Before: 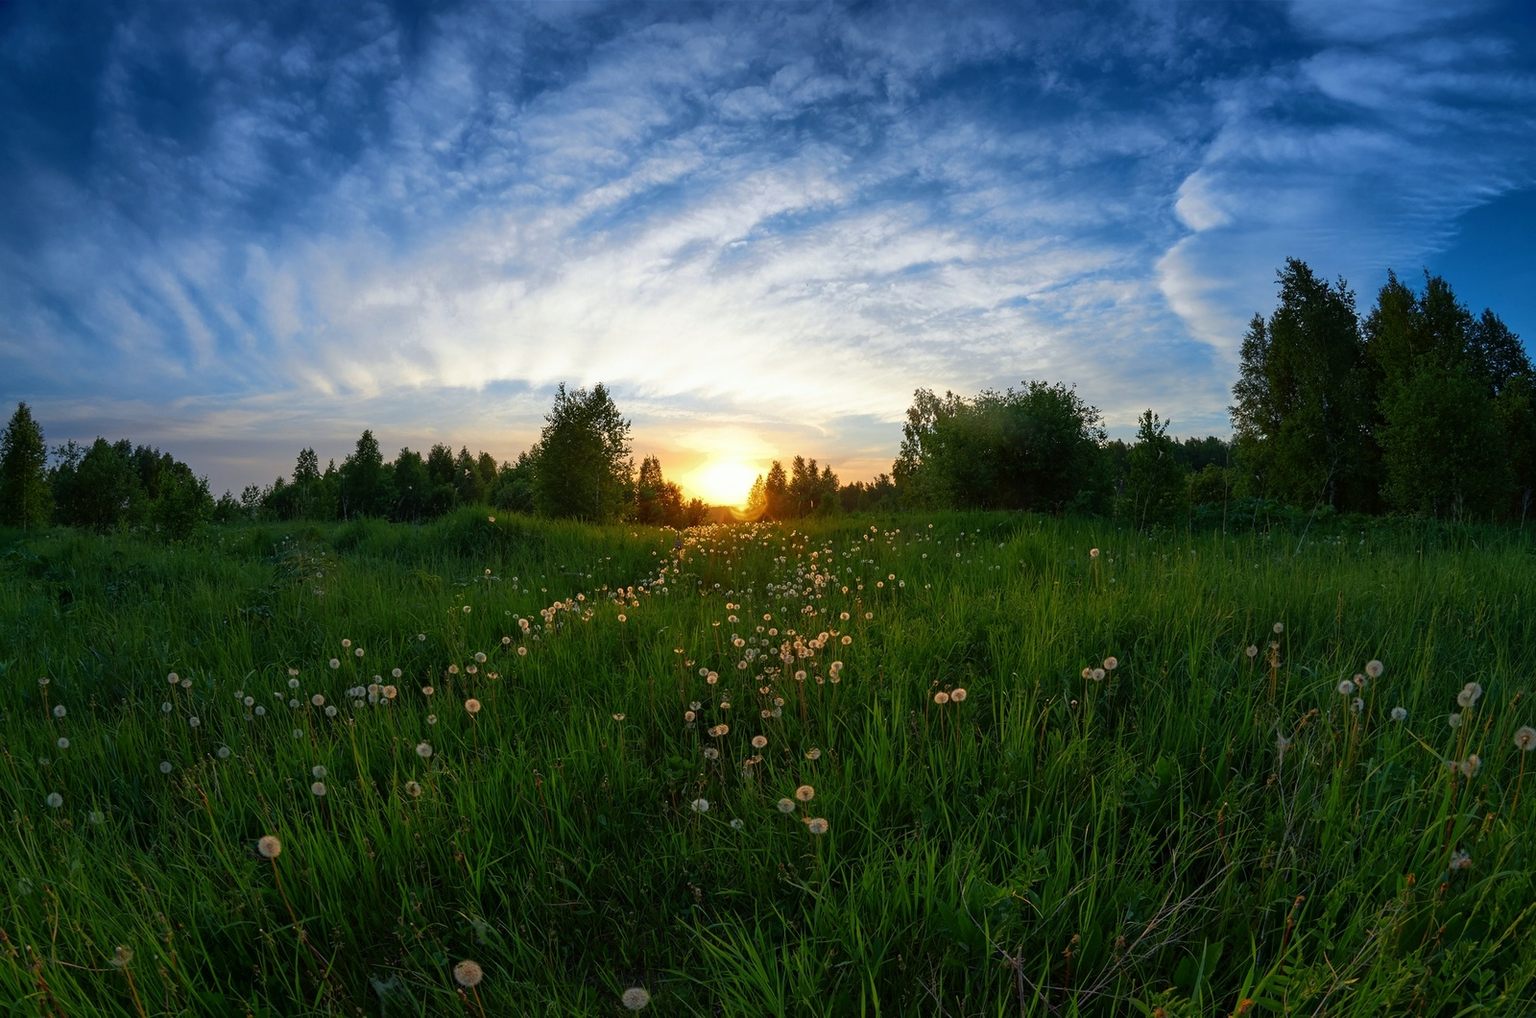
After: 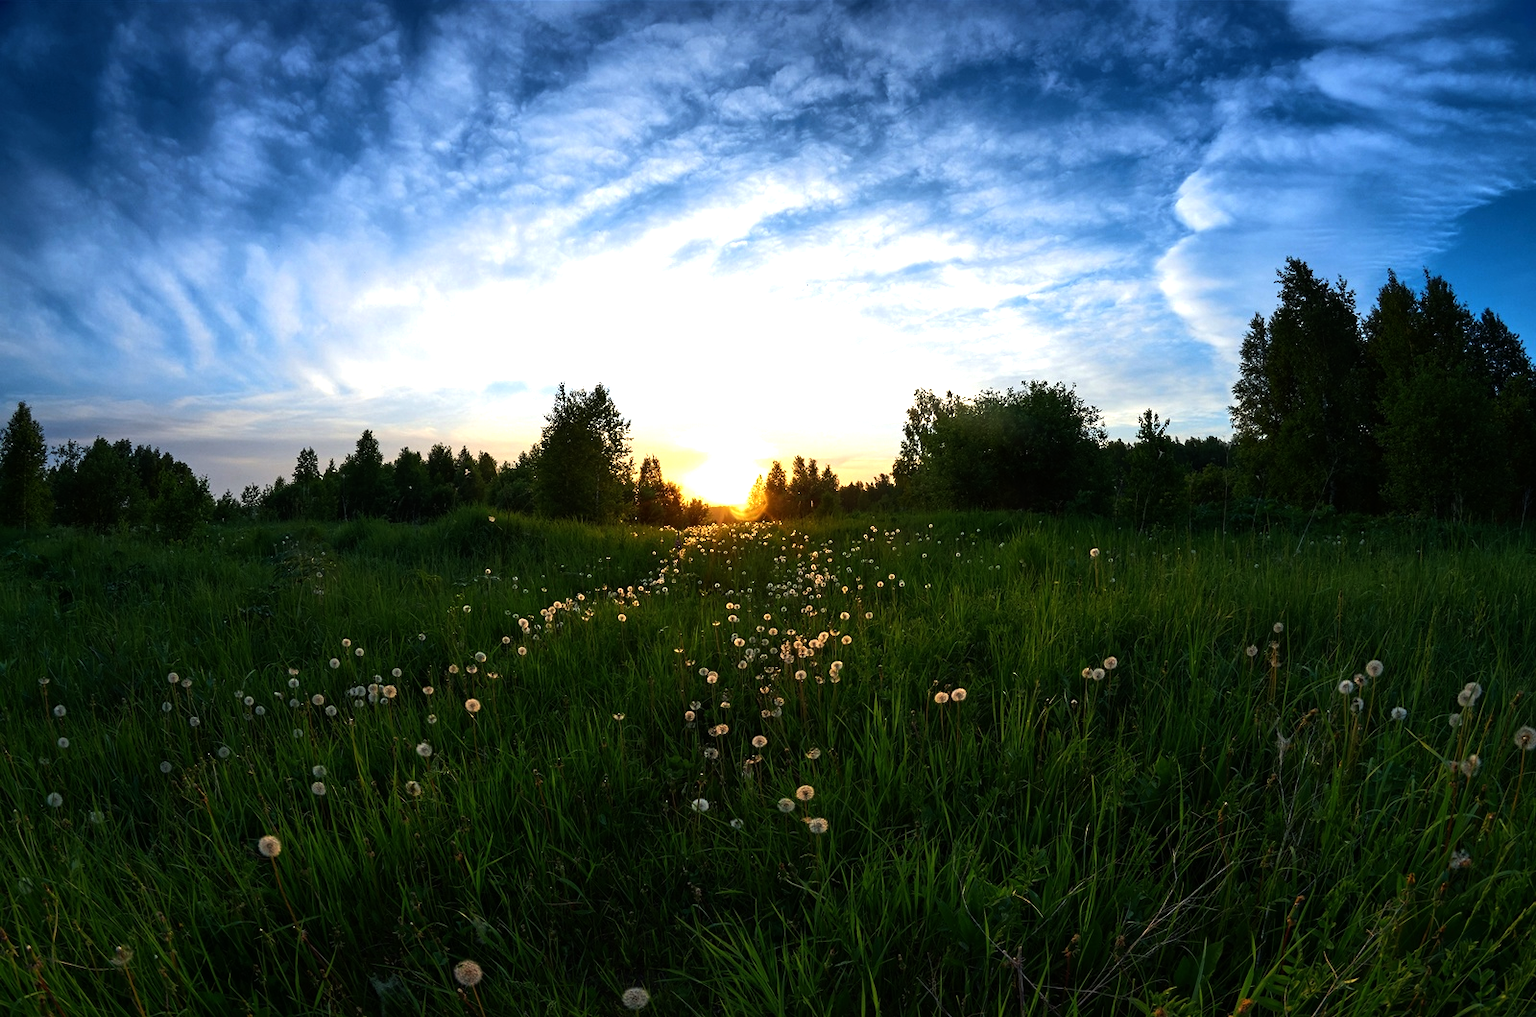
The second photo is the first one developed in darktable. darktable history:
base curve: preserve colors none
tone equalizer: -8 EV -1.08 EV, -7 EV -1.01 EV, -6 EV -0.867 EV, -5 EV -0.578 EV, -3 EV 0.578 EV, -2 EV 0.867 EV, -1 EV 1.01 EV, +0 EV 1.08 EV, edges refinement/feathering 500, mask exposure compensation -1.57 EV, preserve details no
